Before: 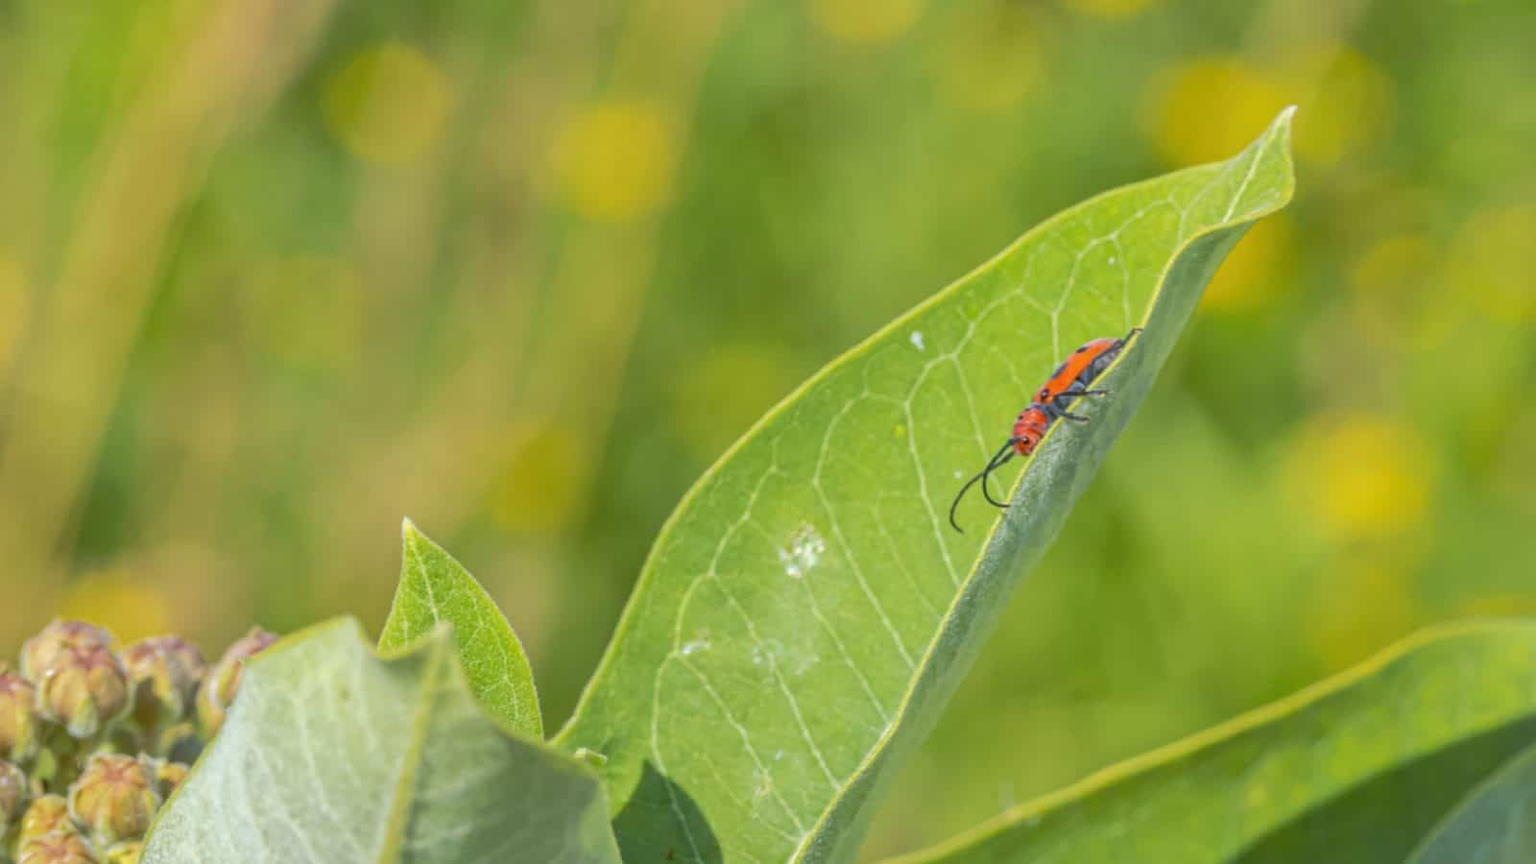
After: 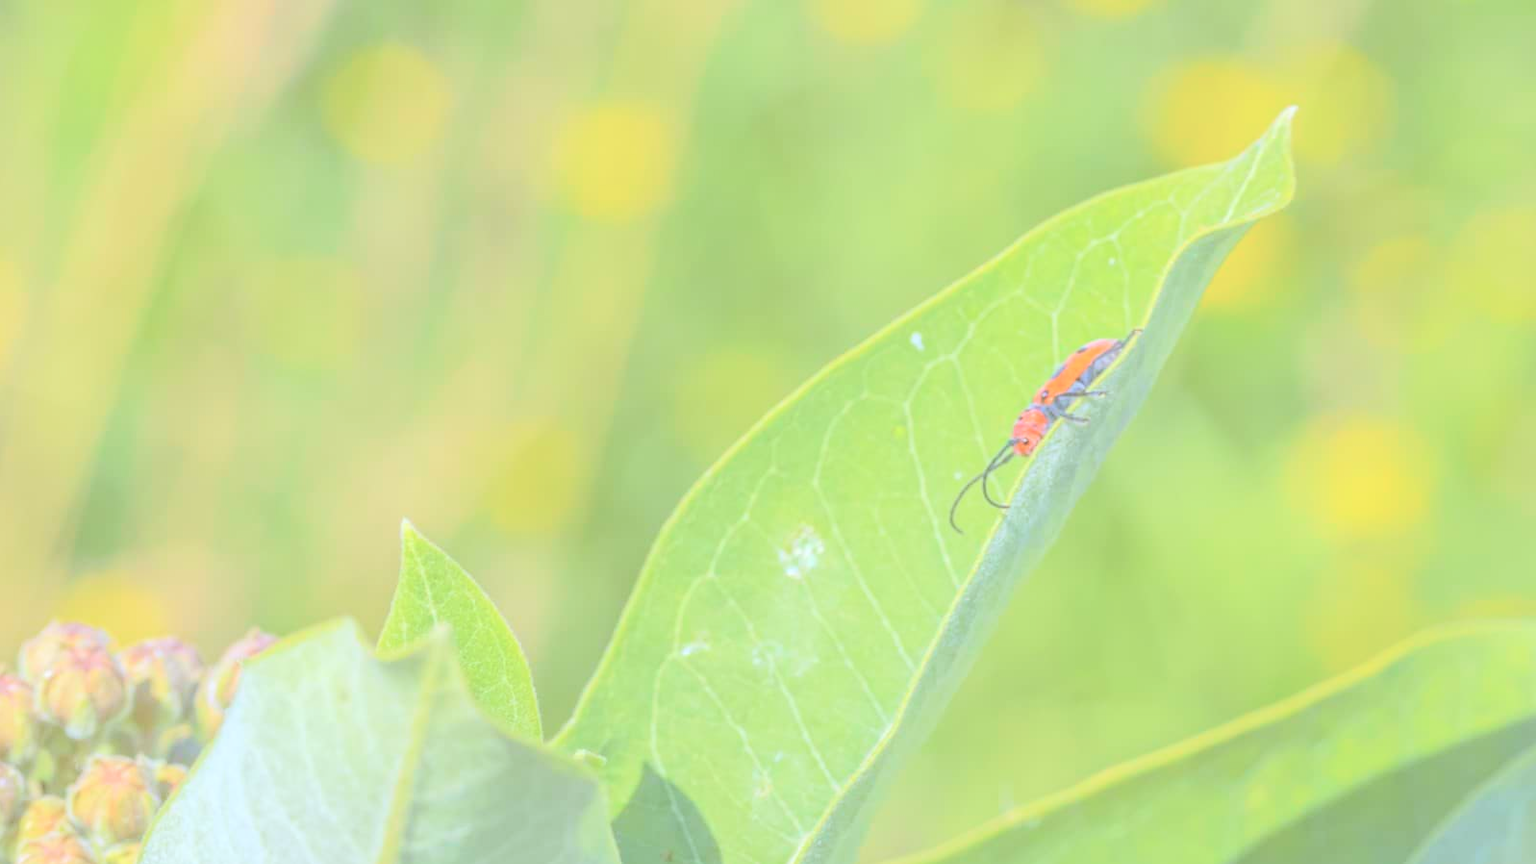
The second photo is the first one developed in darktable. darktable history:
color calibration: illuminant as shot in camera, x 0.37, y 0.382, temperature 4313.32 K
contrast brightness saturation: brightness 1
crop and rotate: left 0.126%
